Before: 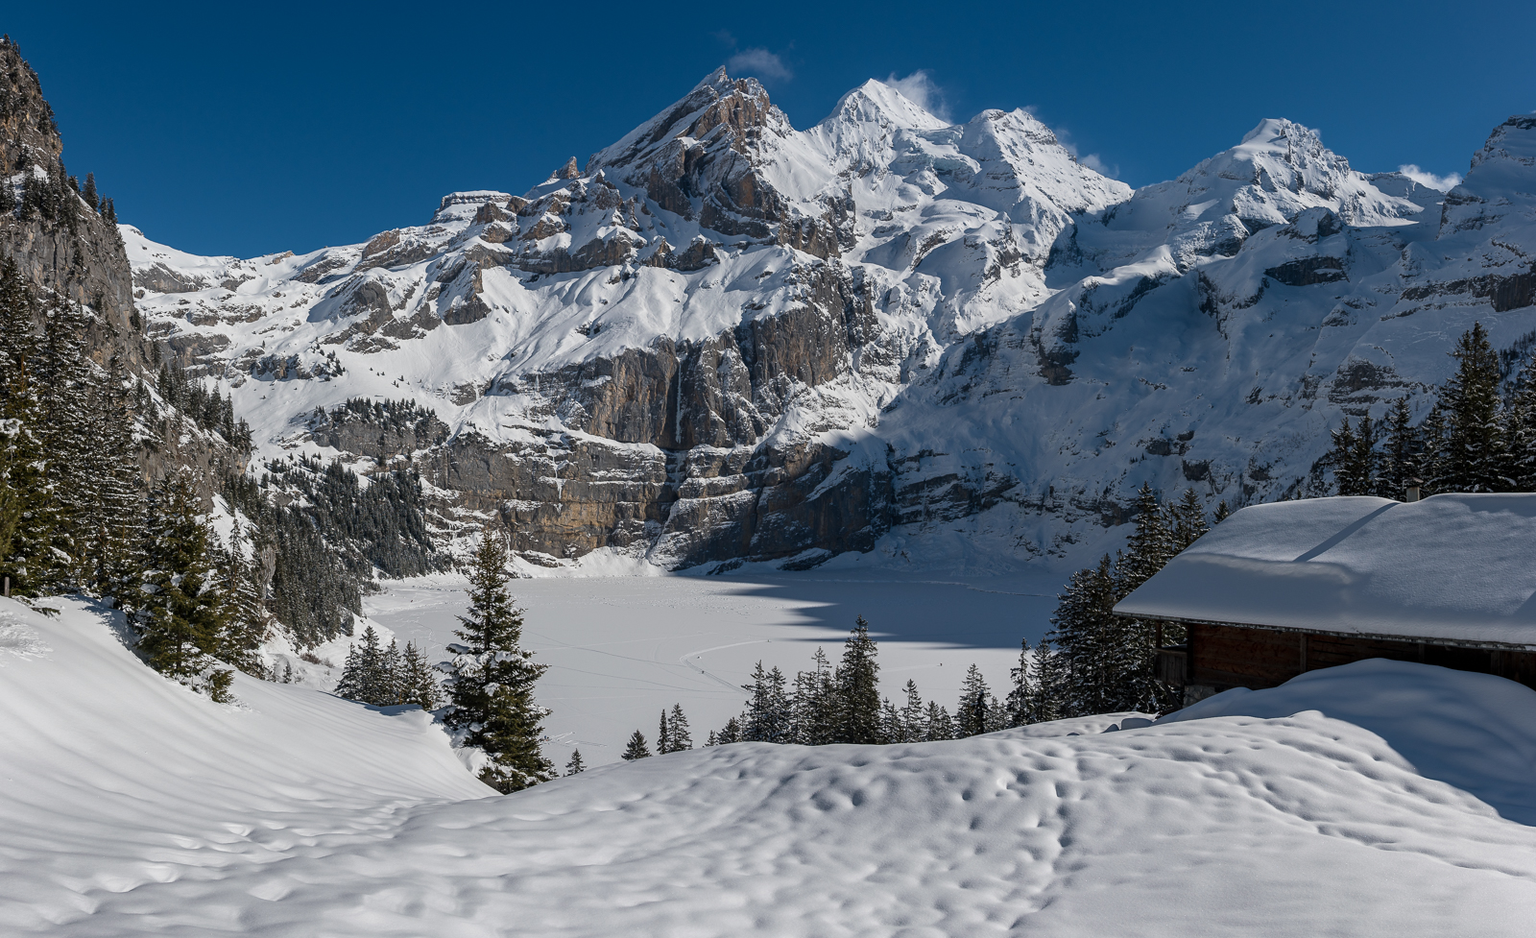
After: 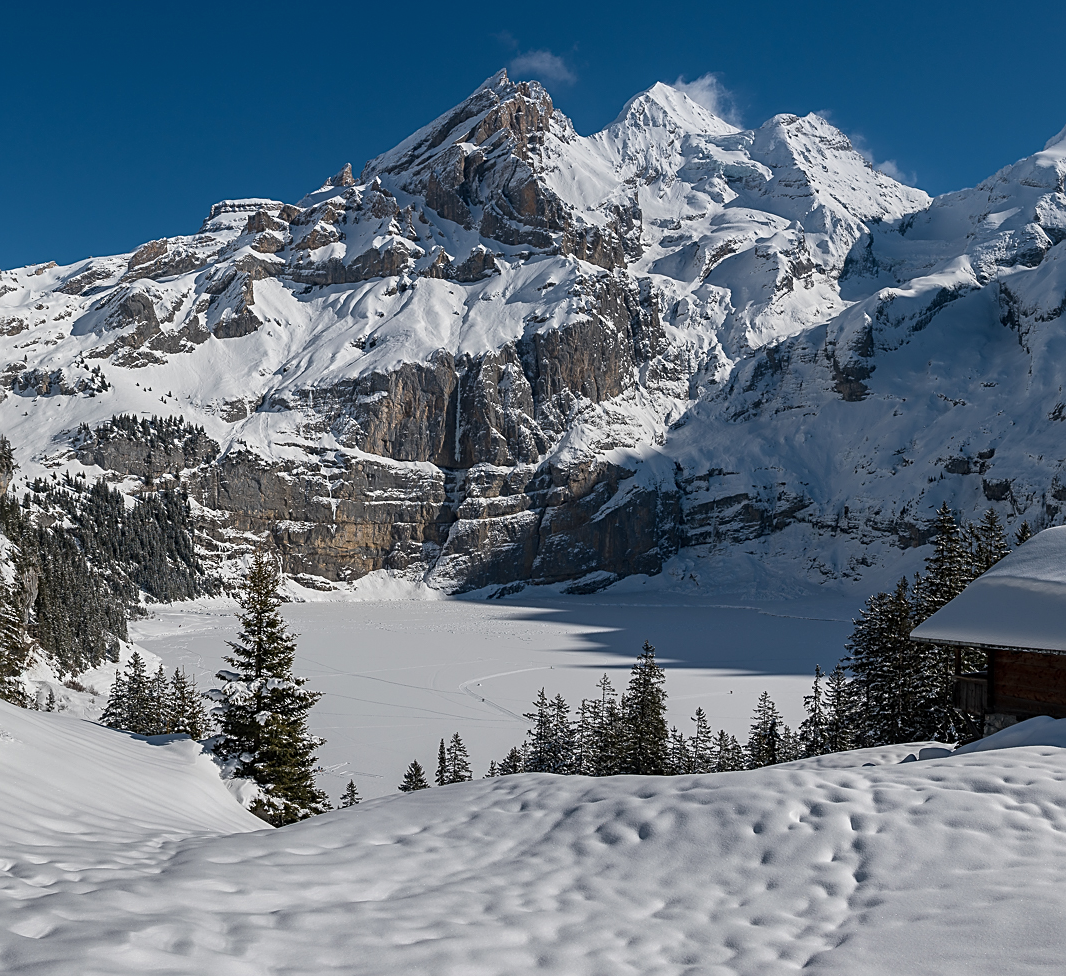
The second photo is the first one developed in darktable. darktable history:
crop and rotate: left 15.571%, right 17.743%
sharpen: on, module defaults
shadows and highlights: shadows 12.98, white point adjustment 1.13, highlights color adjustment 45.51%, soften with gaussian
